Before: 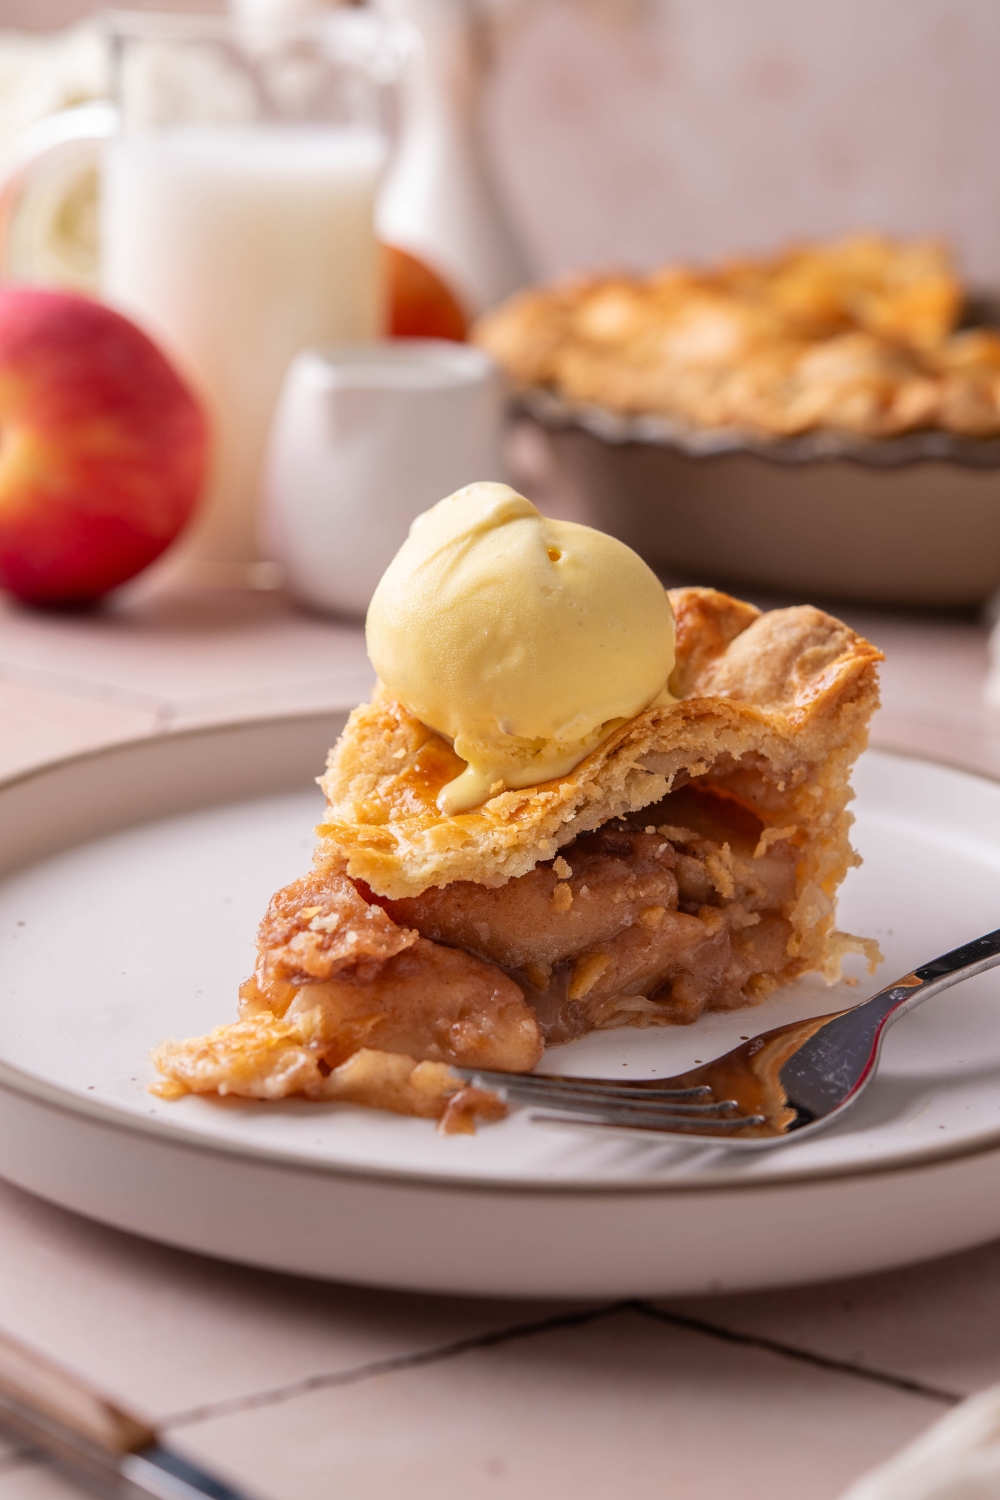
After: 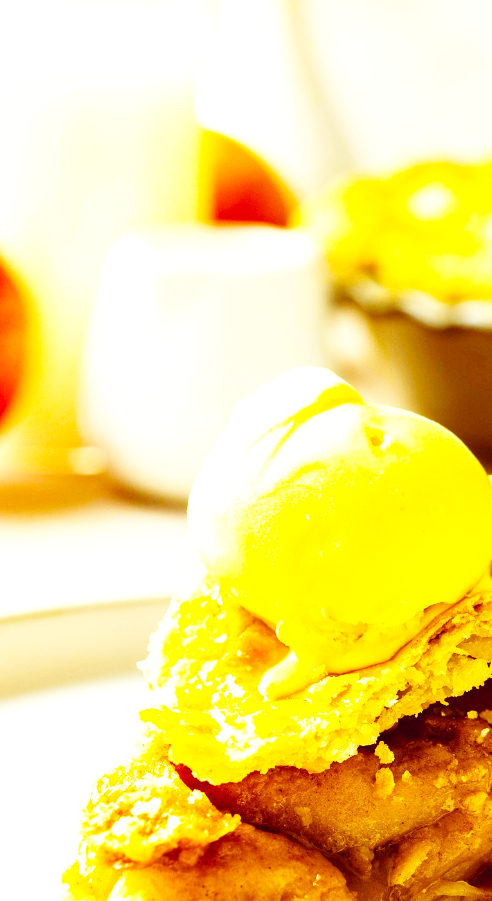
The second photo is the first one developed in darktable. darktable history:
base curve: curves: ch0 [(0, 0.003) (0.001, 0.002) (0.006, 0.004) (0.02, 0.022) (0.048, 0.086) (0.094, 0.234) (0.162, 0.431) (0.258, 0.629) (0.385, 0.8) (0.548, 0.918) (0.751, 0.988) (1, 1)], preserve colors none
color balance: lift [1, 1.015, 0.987, 0.985], gamma [1, 0.959, 1.042, 0.958], gain [0.927, 0.938, 1.072, 0.928], contrast 1.5%
exposure: black level correction -0.005, exposure 0.622 EV, compensate highlight preservation false
crop: left 17.835%, top 7.675%, right 32.881%, bottom 32.213%
color balance rgb: linear chroma grading › global chroma 9%, perceptual saturation grading › global saturation 36%, perceptual brilliance grading › global brilliance 15%, perceptual brilliance grading › shadows -35%, global vibrance 15%
